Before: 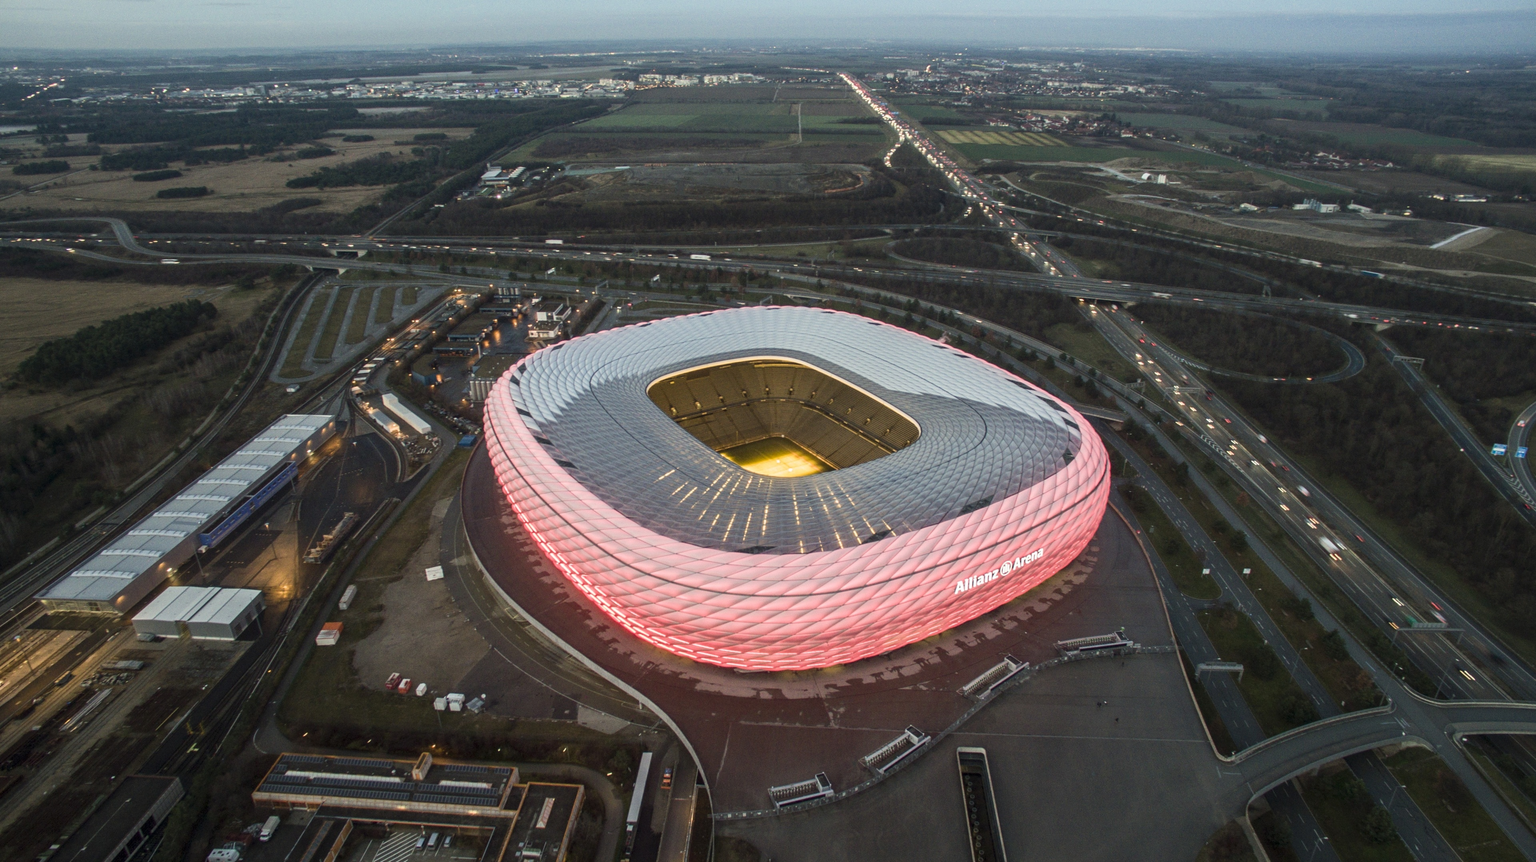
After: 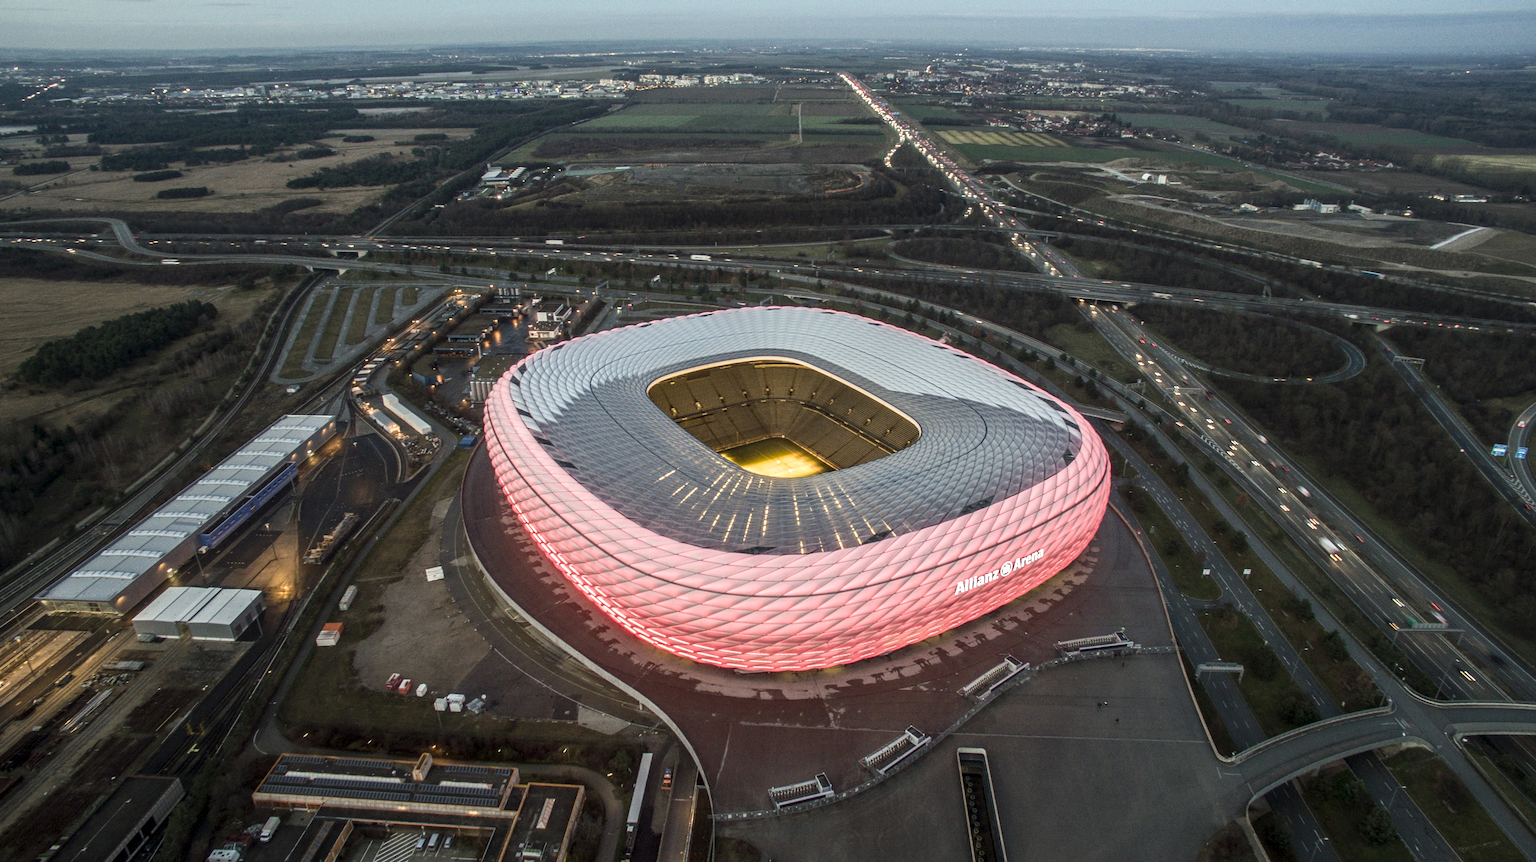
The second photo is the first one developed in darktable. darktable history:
sharpen: radius 1, threshold 1
local contrast: detail 130%
